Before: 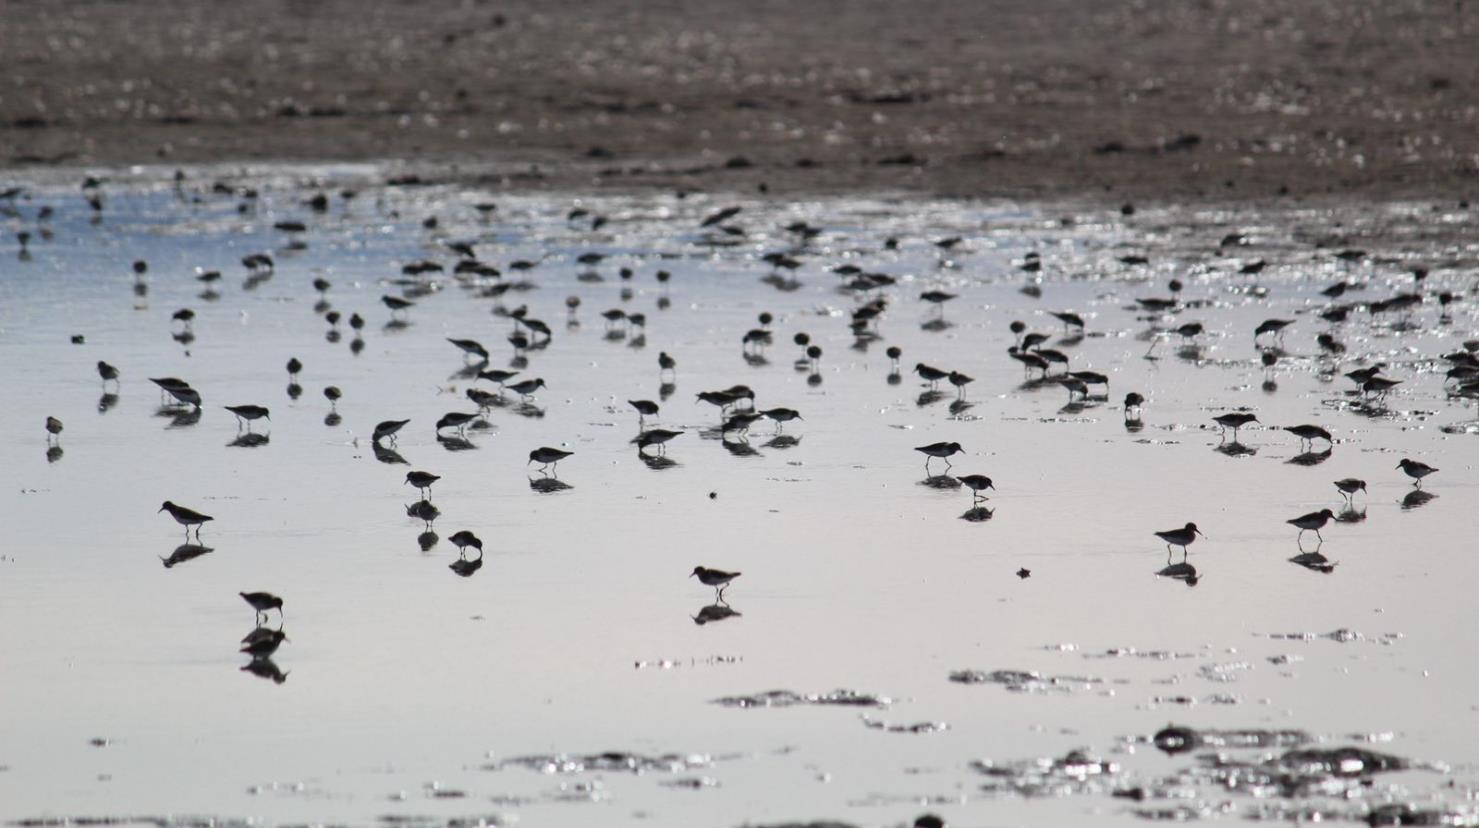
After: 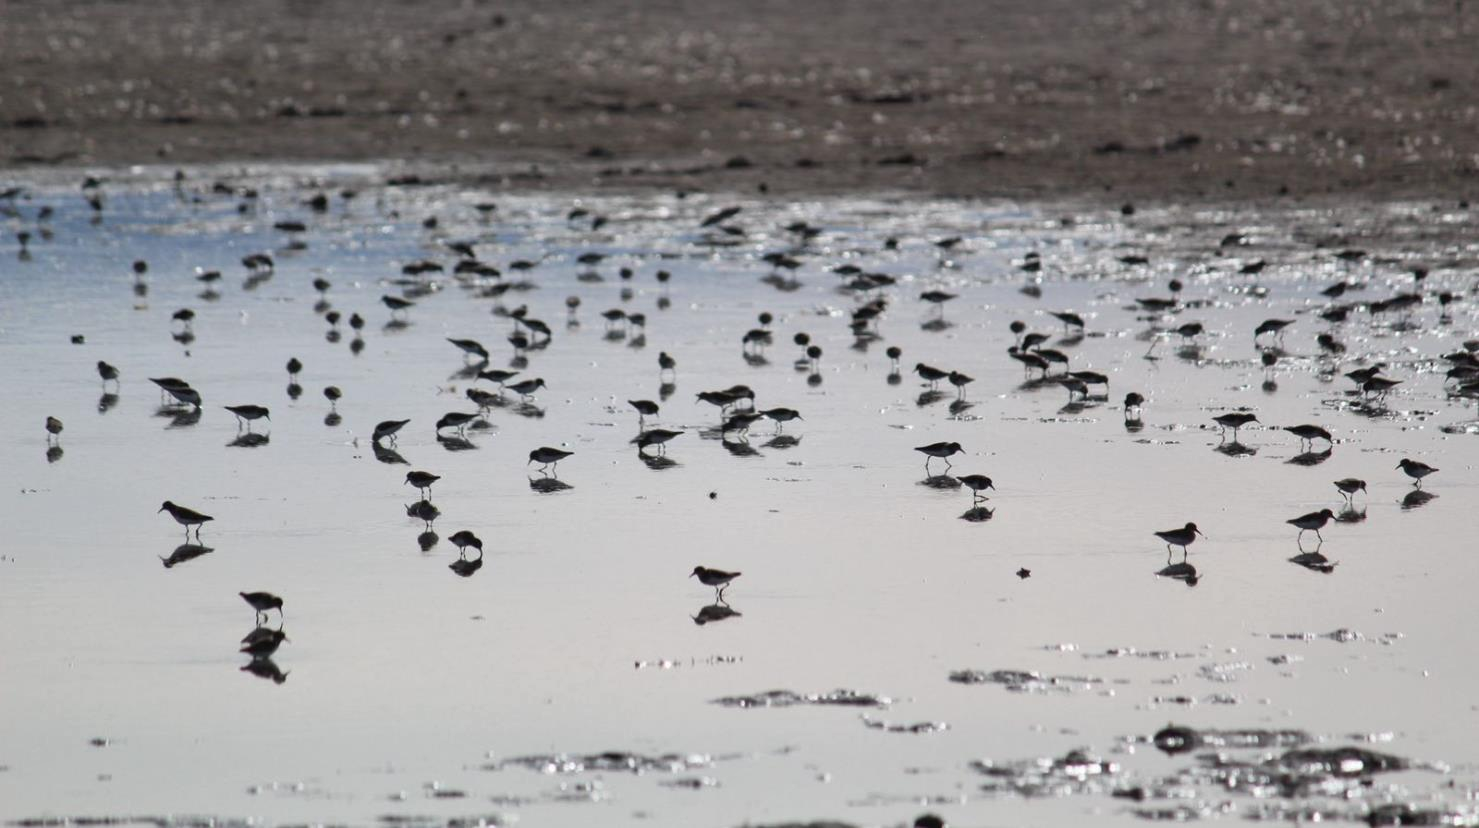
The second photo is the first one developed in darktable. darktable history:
shadows and highlights: shadows 29.2, highlights -28.78, low approximation 0.01, soften with gaussian
